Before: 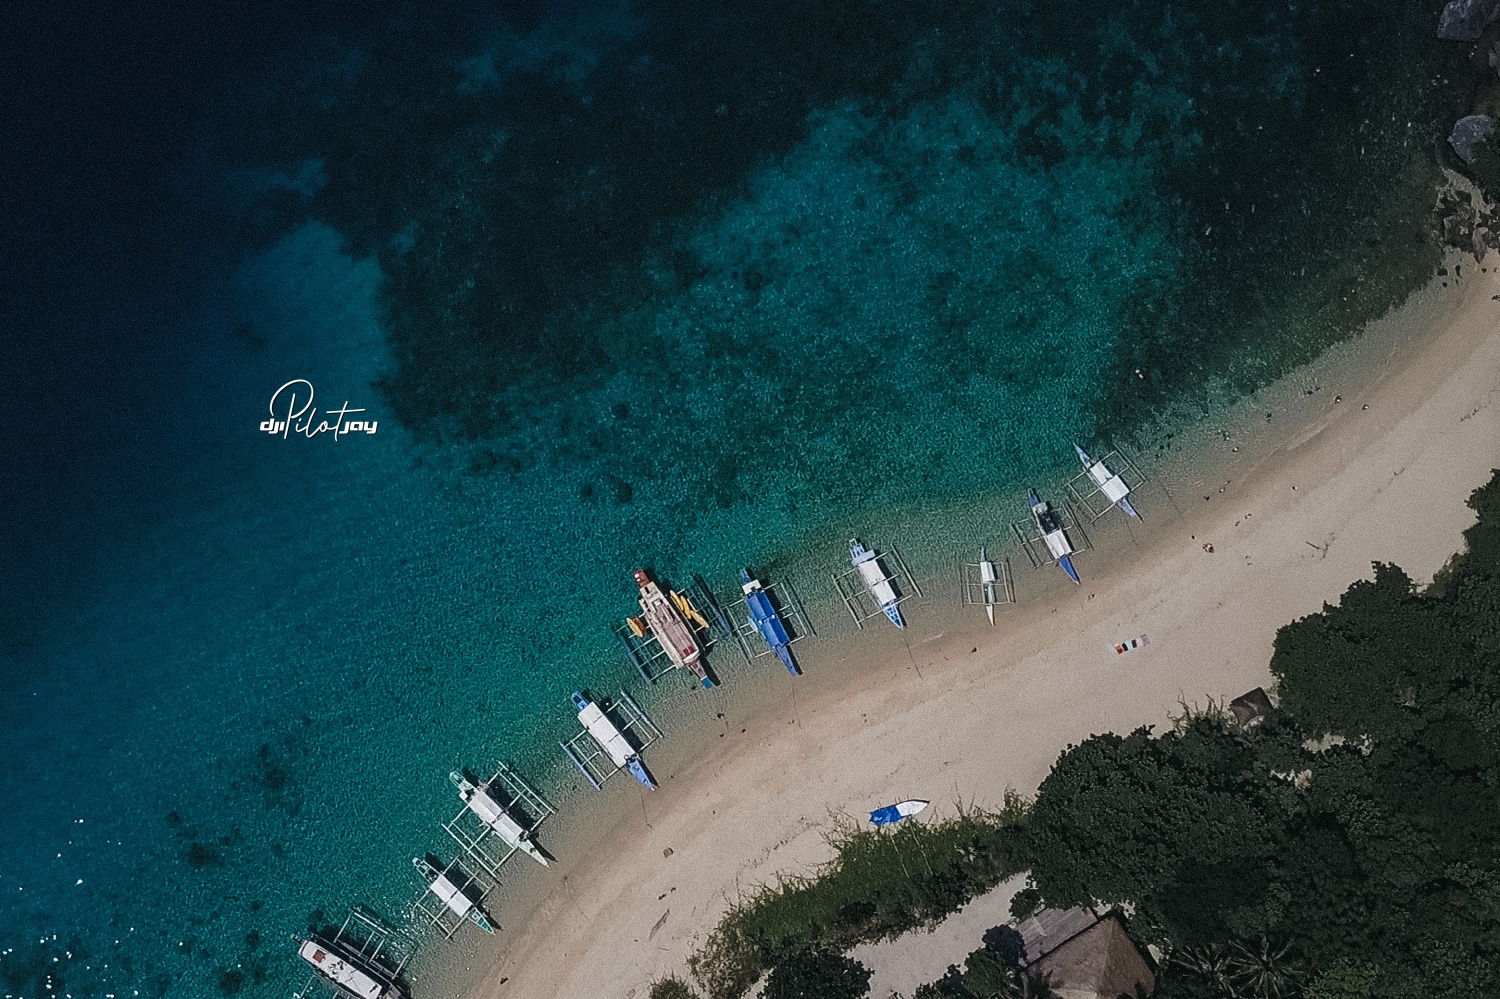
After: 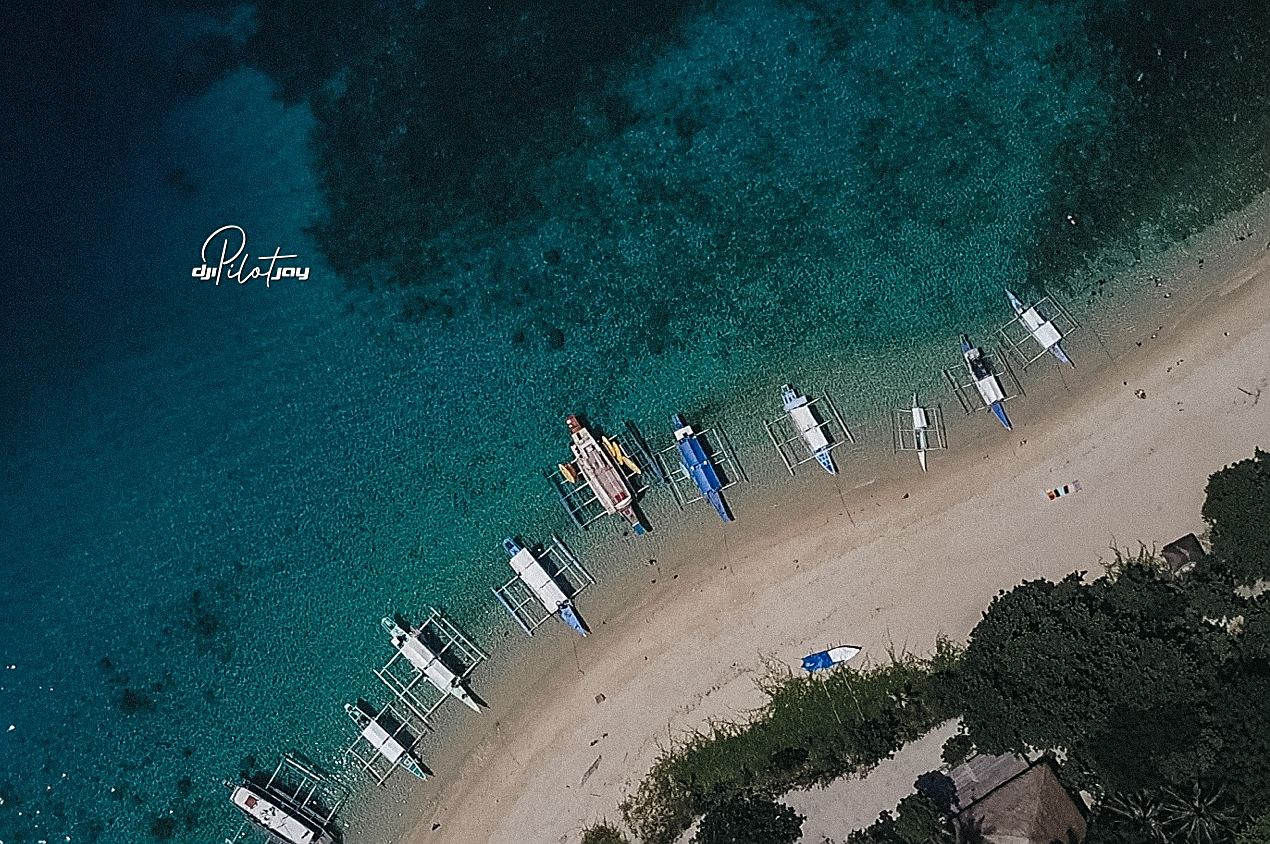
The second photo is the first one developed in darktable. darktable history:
crop and rotate: left 4.575%, top 15.448%, right 10.711%
sharpen: on, module defaults
